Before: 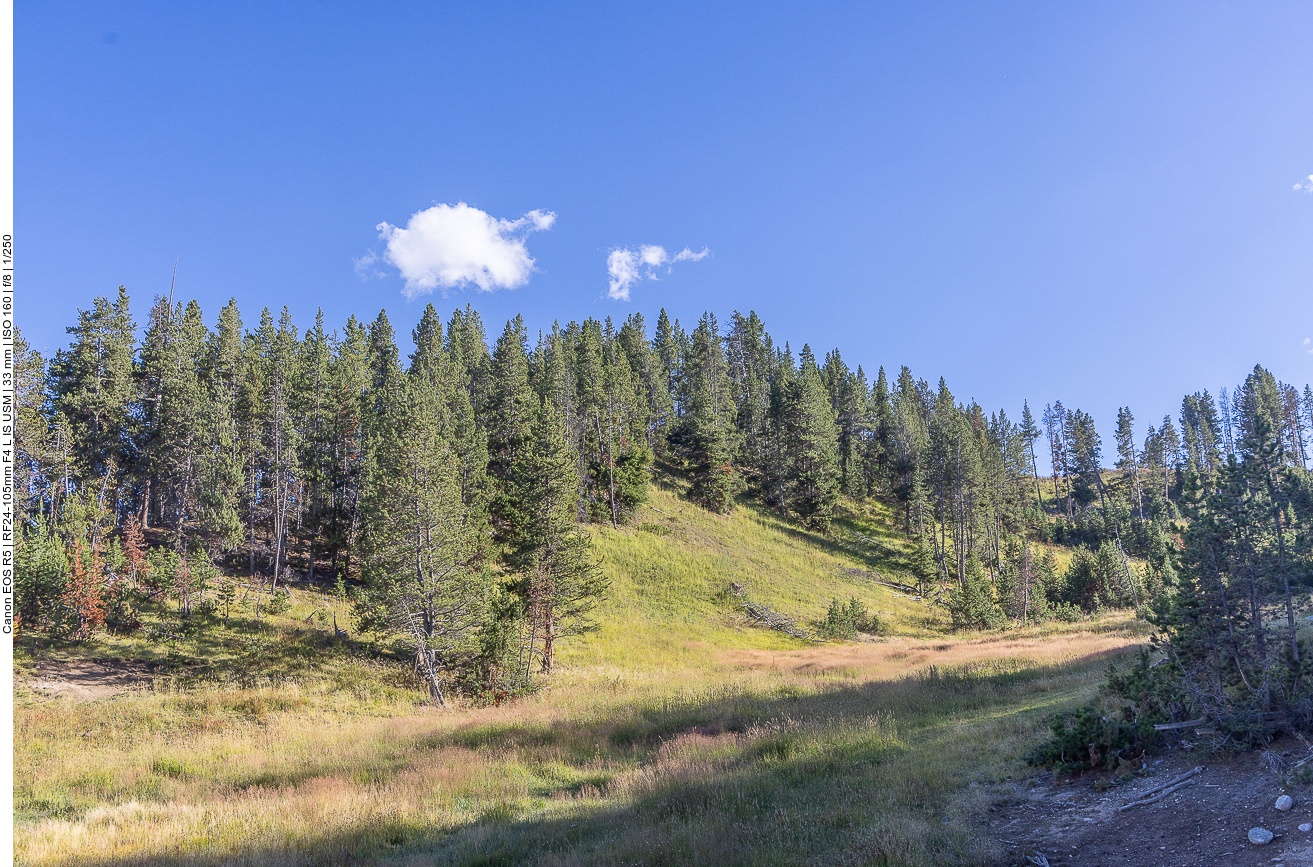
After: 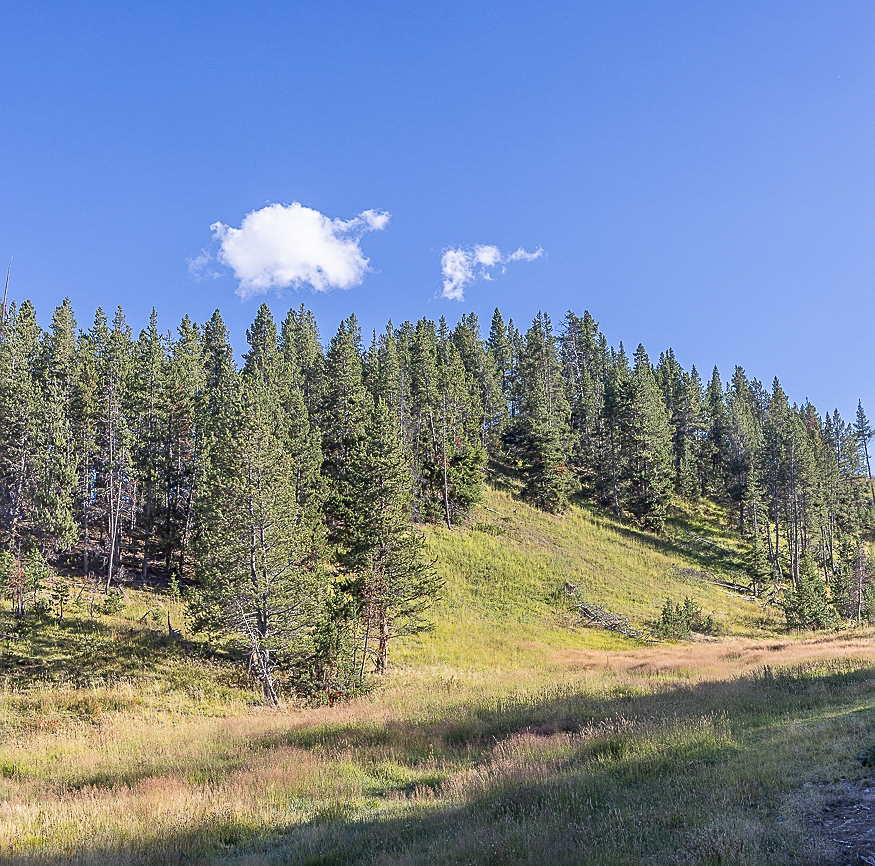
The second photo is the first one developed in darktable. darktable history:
crop and rotate: left 12.673%, right 20.66%
sharpen: on, module defaults
